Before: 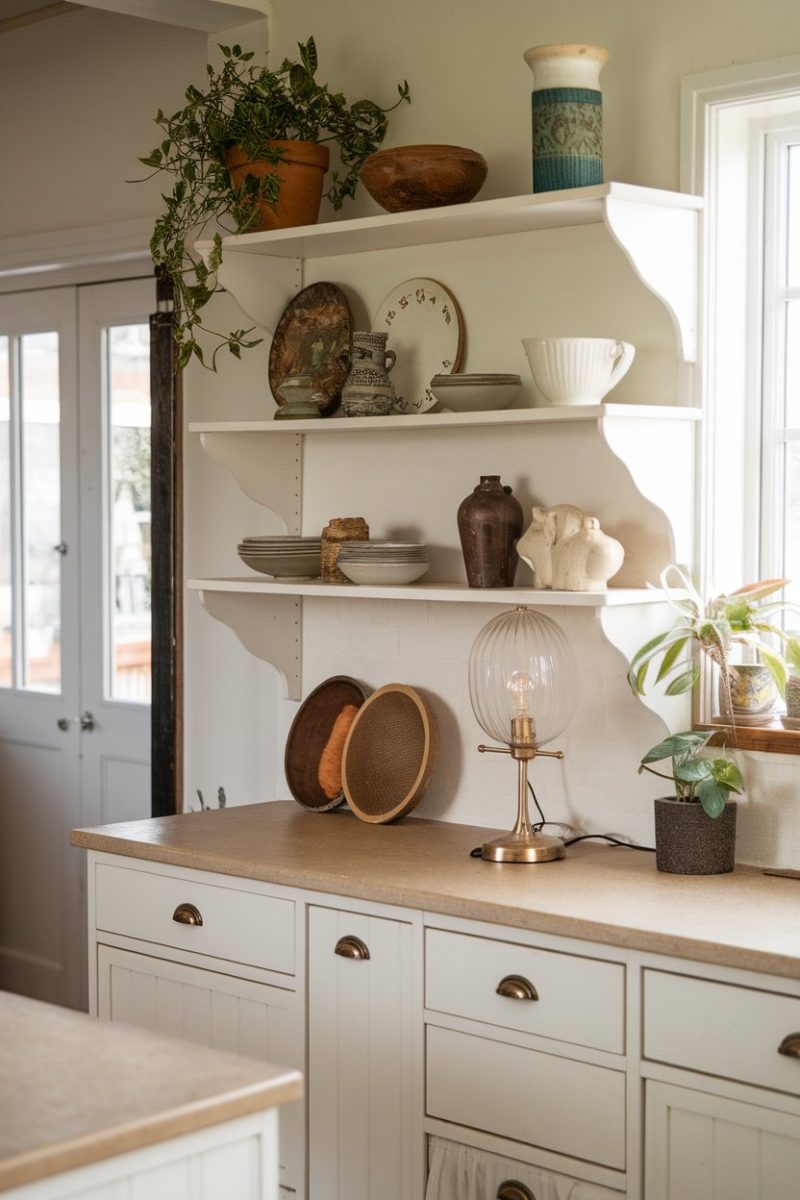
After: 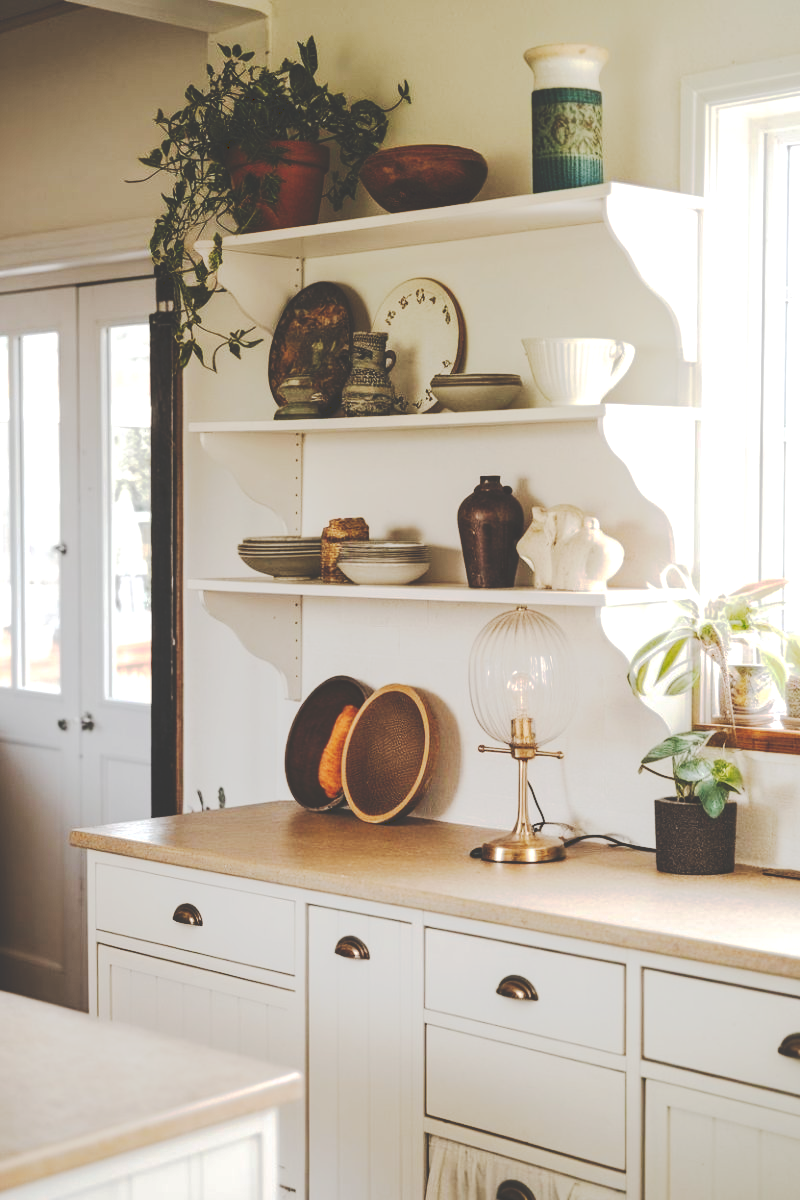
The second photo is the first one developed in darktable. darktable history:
tone curve: curves: ch0 [(0, 0) (0.003, 0.219) (0.011, 0.219) (0.025, 0.223) (0.044, 0.226) (0.069, 0.232) (0.1, 0.24) (0.136, 0.245) (0.177, 0.257) (0.224, 0.281) (0.277, 0.324) (0.335, 0.392) (0.399, 0.484) (0.468, 0.585) (0.543, 0.672) (0.623, 0.741) (0.709, 0.788) (0.801, 0.835) (0.898, 0.878) (1, 1)], preserve colors none
tone equalizer: -8 EV -0.417 EV, -7 EV -0.389 EV, -6 EV -0.333 EV, -5 EV -0.222 EV, -3 EV 0.222 EV, -2 EV 0.333 EV, -1 EV 0.389 EV, +0 EV 0.417 EV, edges refinement/feathering 500, mask exposure compensation -1.57 EV, preserve details no
